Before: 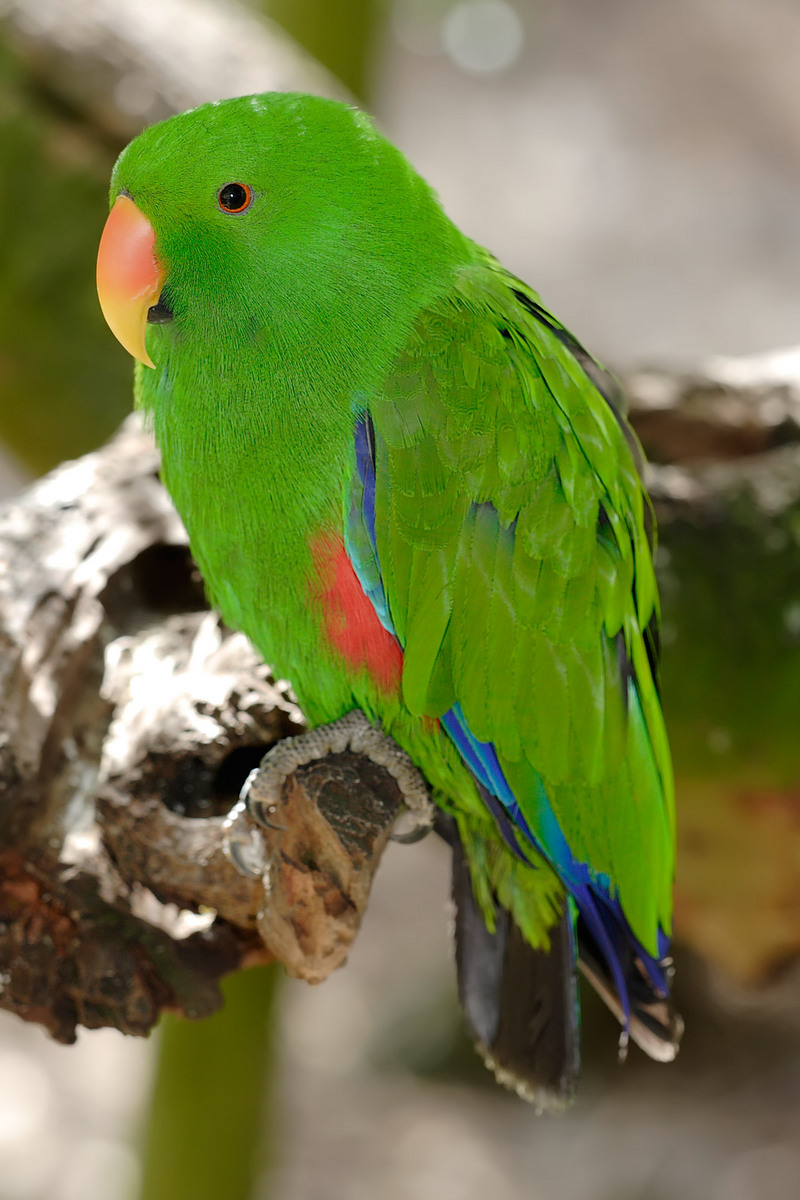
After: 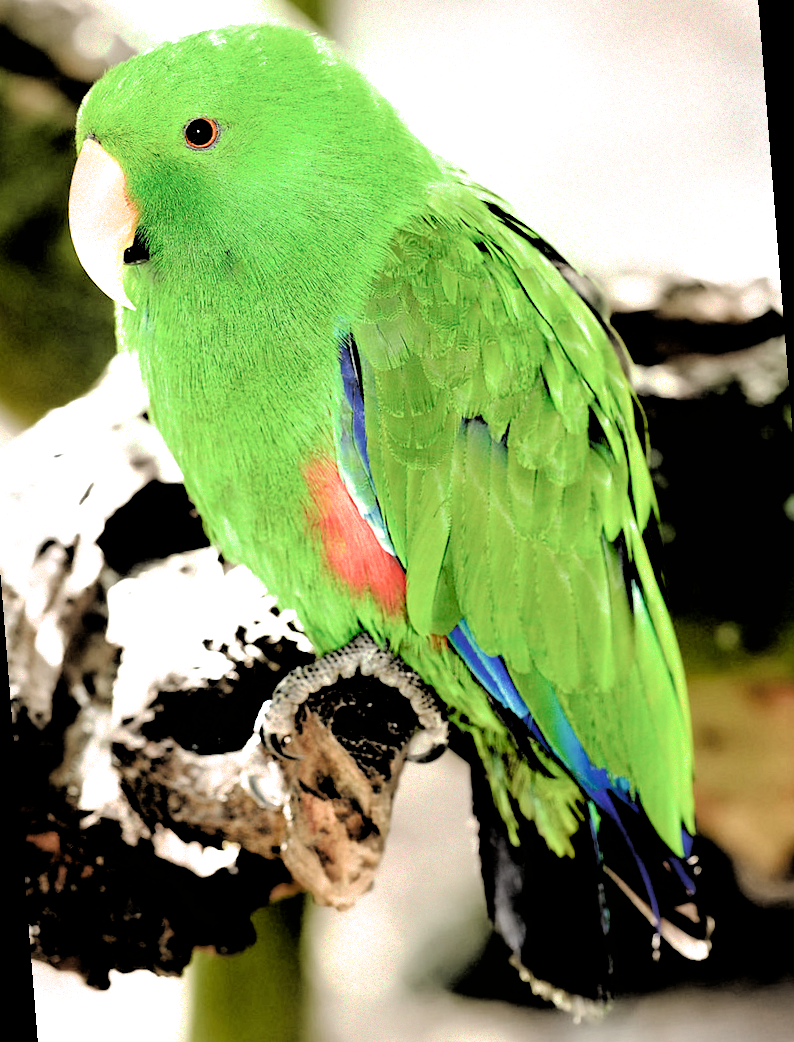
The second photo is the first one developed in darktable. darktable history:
filmic rgb: black relative exposure -1 EV, white relative exposure 2.05 EV, hardness 1.52, contrast 2.25, enable highlight reconstruction true
exposure: black level correction 0, exposure 0.7 EV, compensate exposure bias true, compensate highlight preservation false
rotate and perspective: rotation -4.57°, crop left 0.054, crop right 0.944, crop top 0.087, crop bottom 0.914
white balance: emerald 1
